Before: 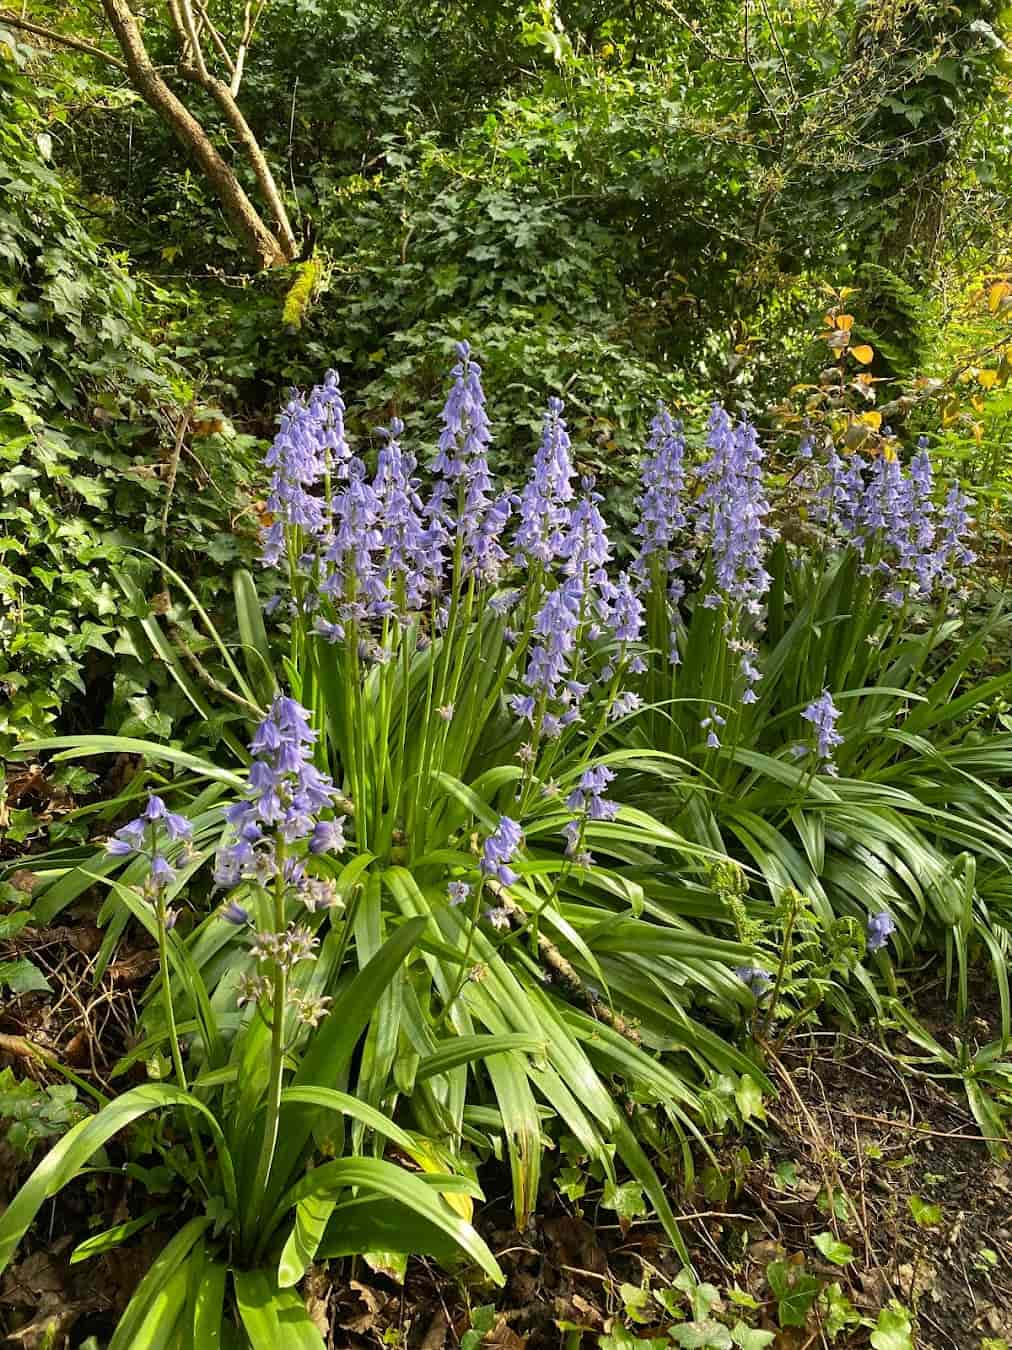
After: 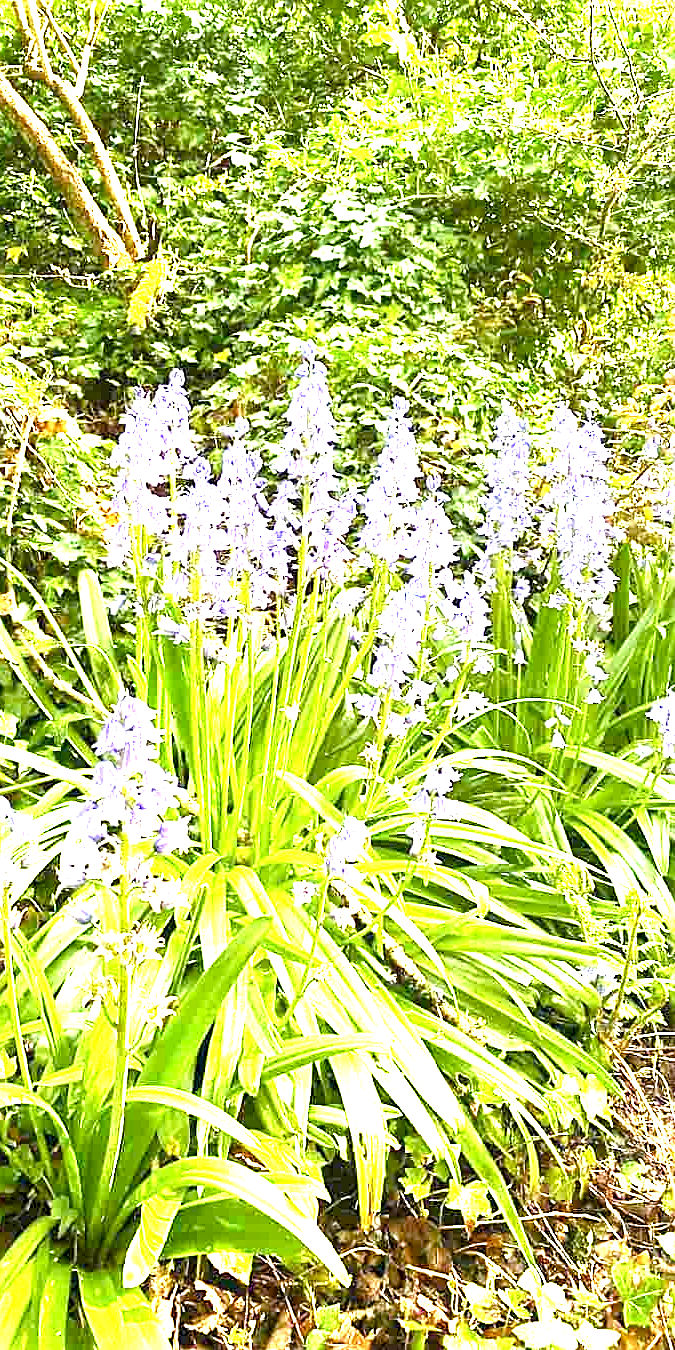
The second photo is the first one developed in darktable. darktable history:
exposure: exposure 3.065 EV, compensate highlight preservation false
color balance rgb: perceptual saturation grading › global saturation 20%, perceptual saturation grading › highlights -25.747%, perceptual saturation grading › shadows 25.333%, global vibrance 20%
crop and rotate: left 15.32%, right 17.954%
sharpen: amount 0.5
